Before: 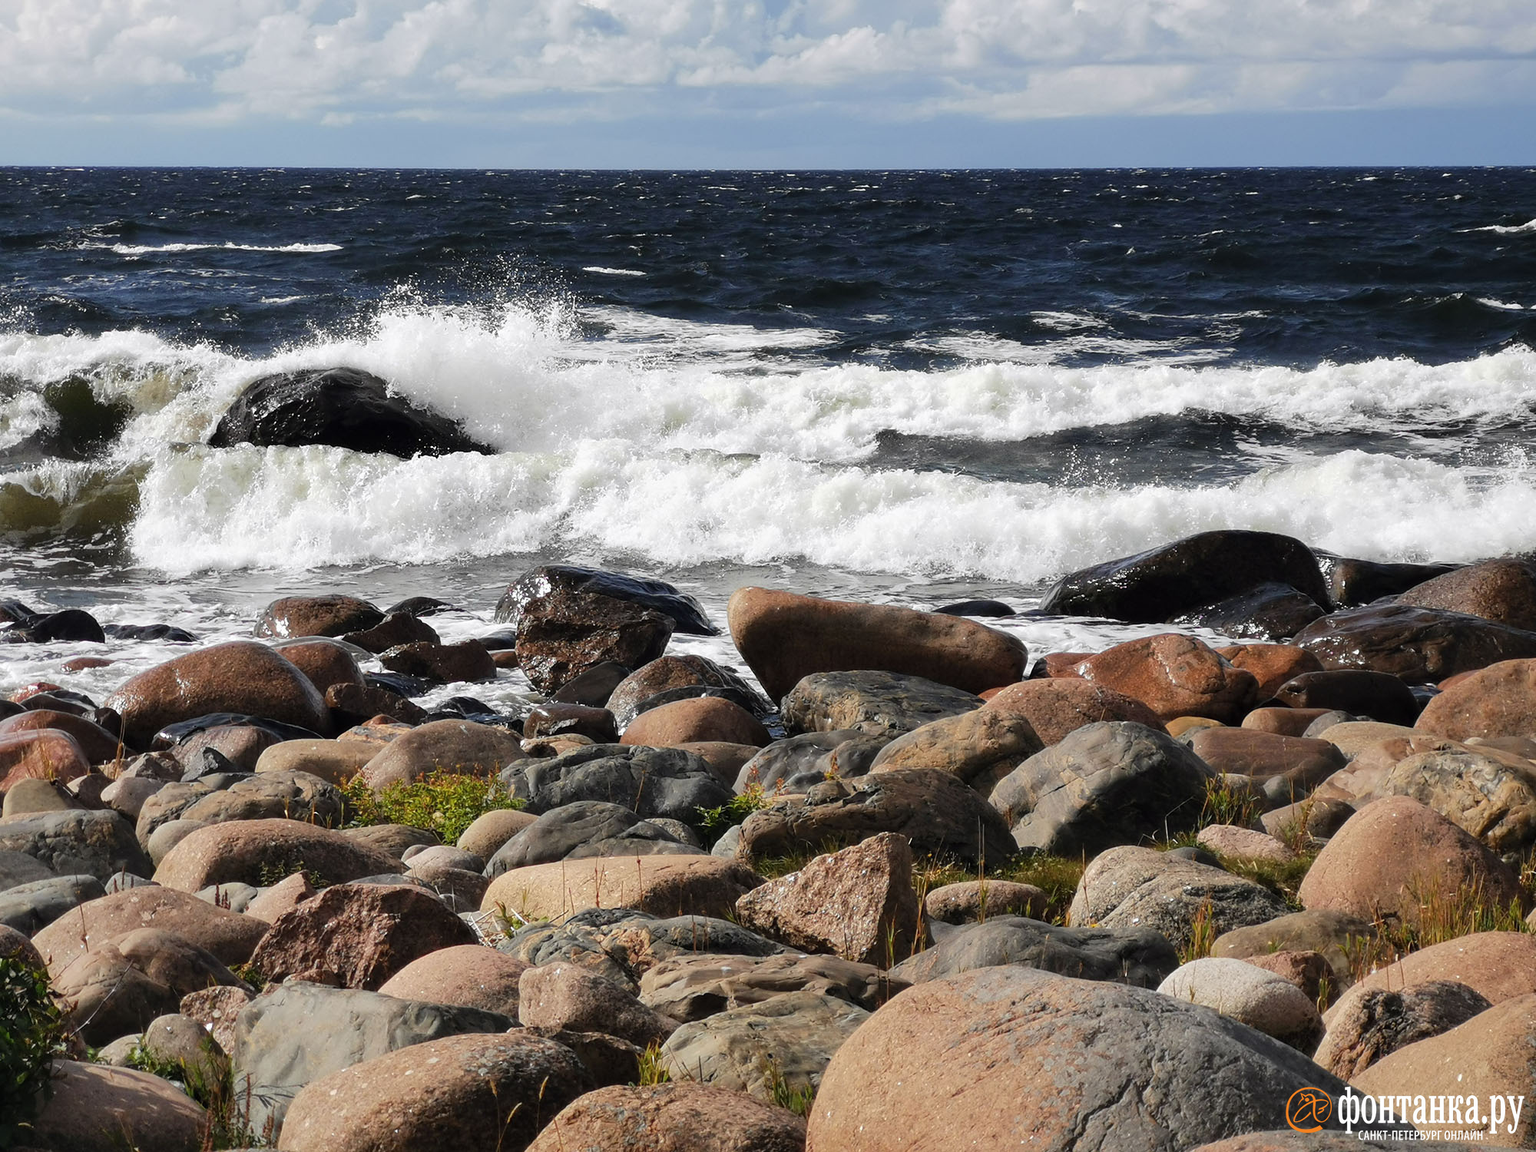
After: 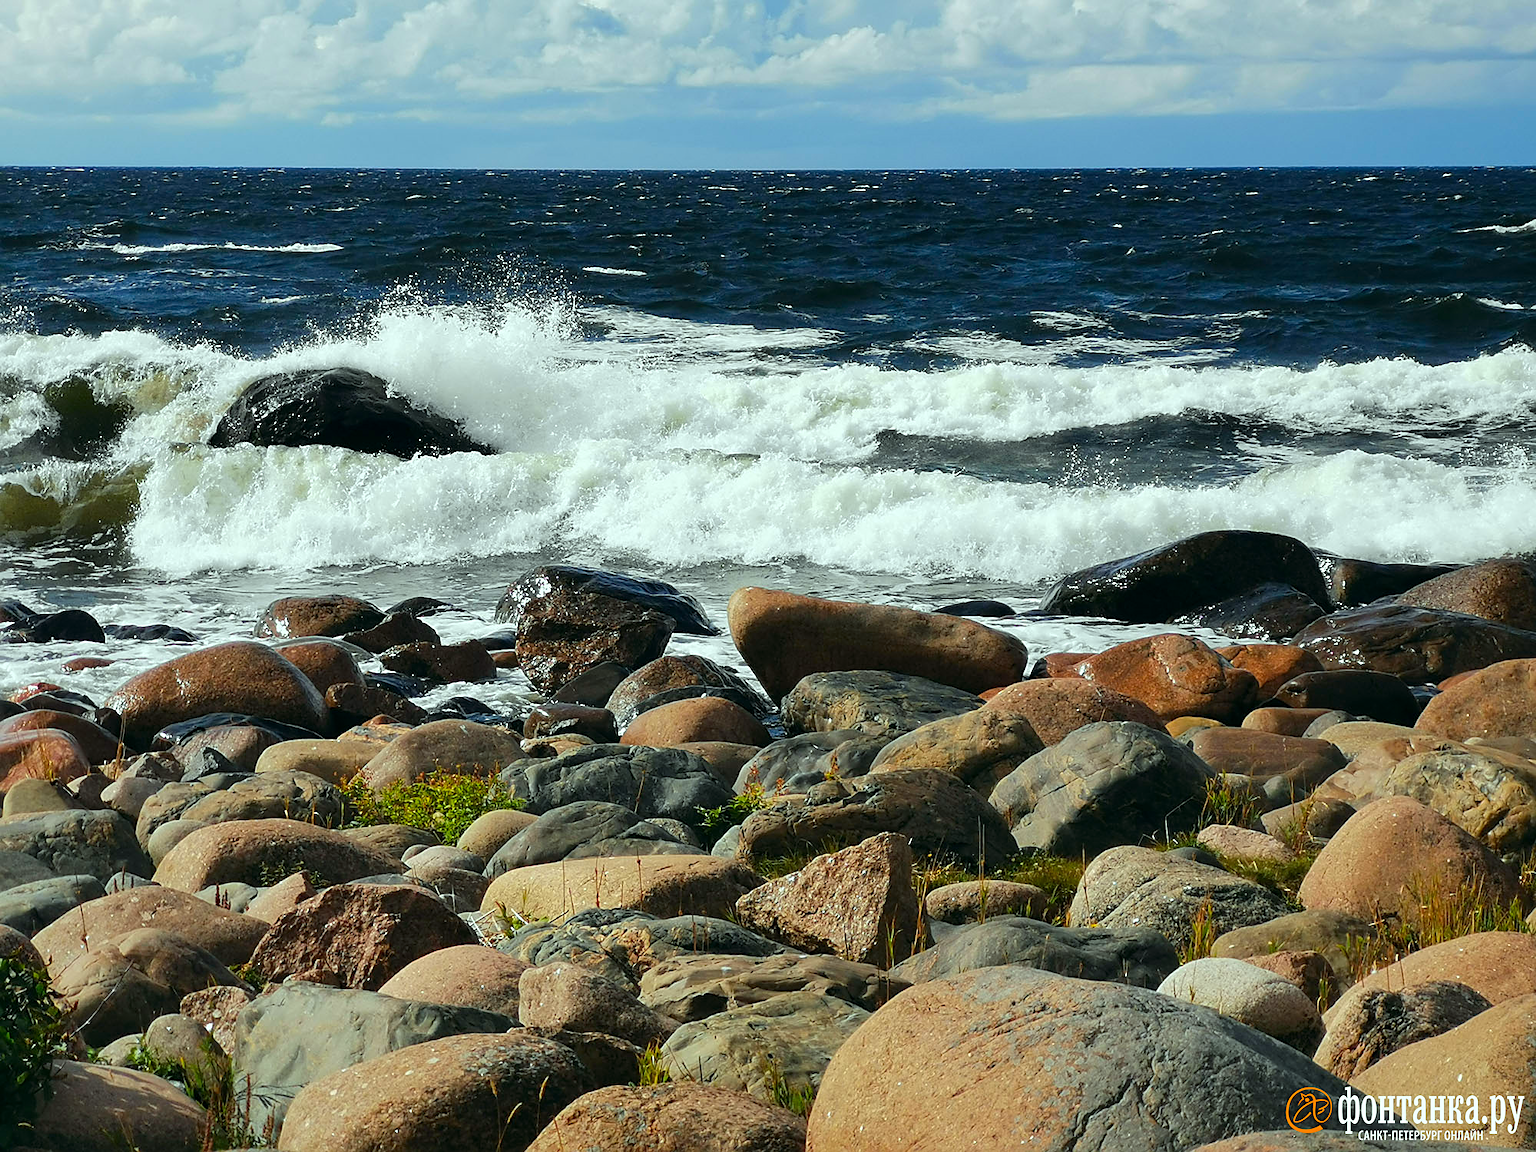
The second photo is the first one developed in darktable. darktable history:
color correction: highlights a* -7.48, highlights b* 0.901, shadows a* -3.37, saturation 1.39
sharpen: on, module defaults
